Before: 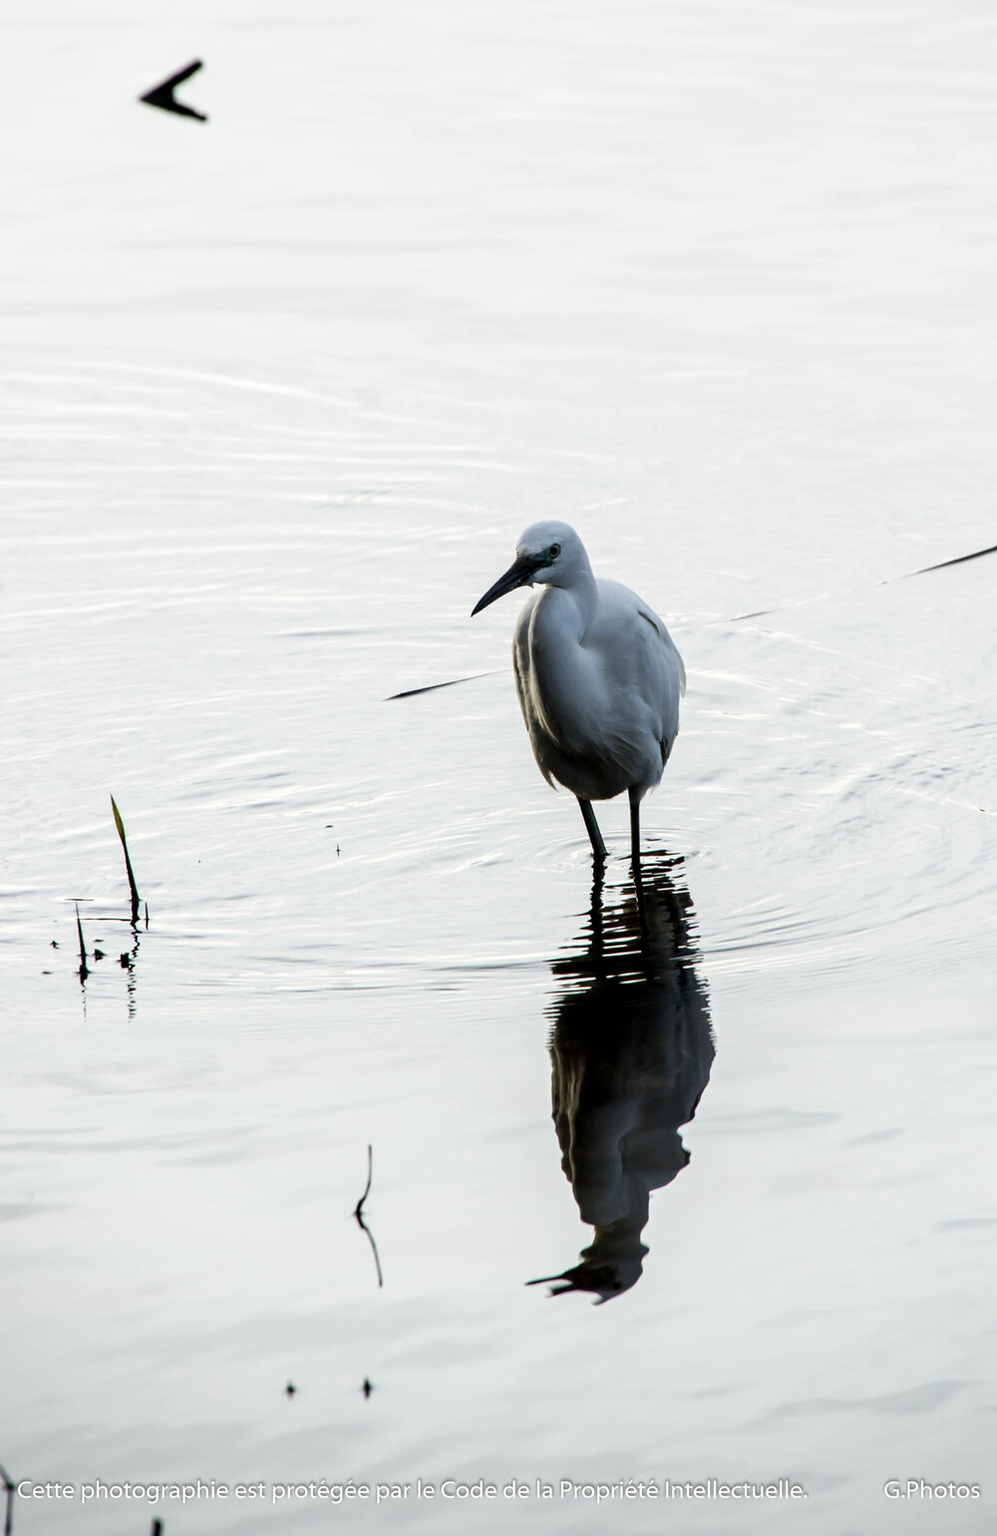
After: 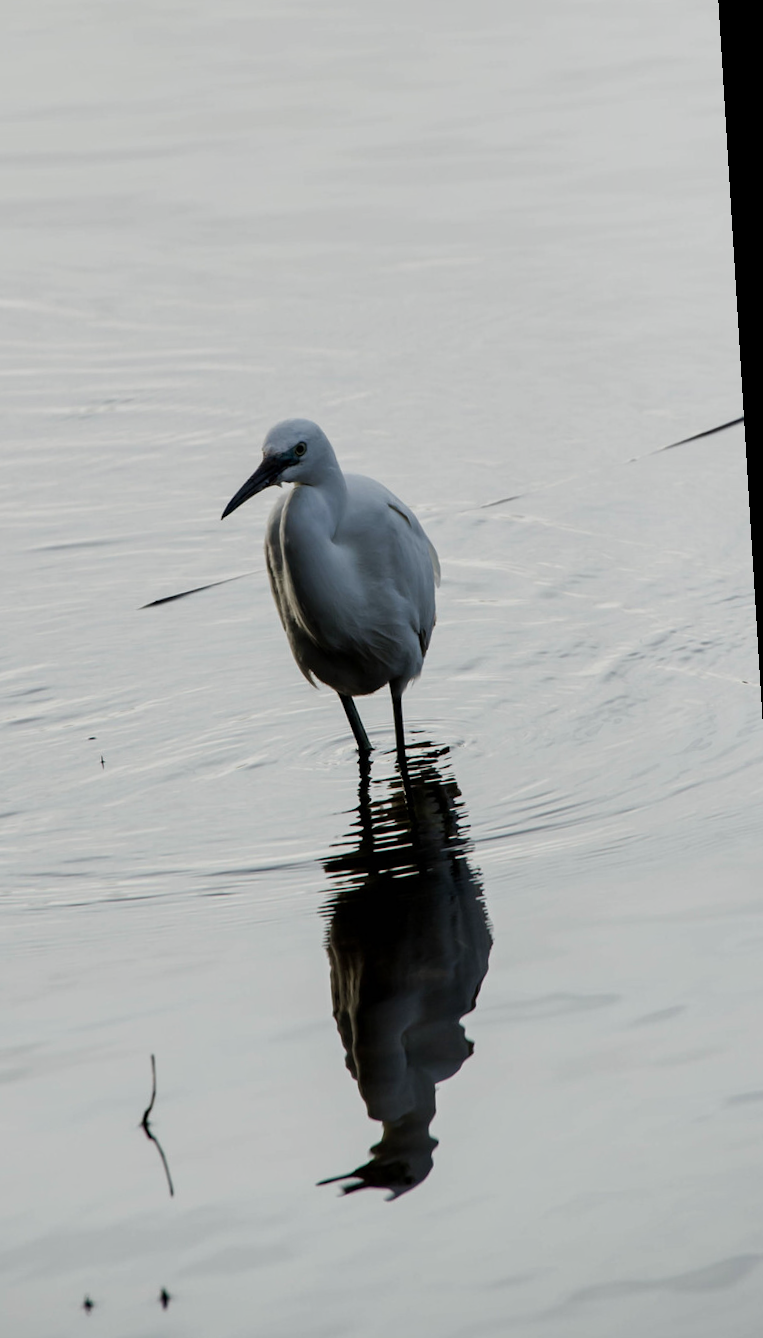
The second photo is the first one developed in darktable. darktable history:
rotate and perspective: rotation -3.52°, crop left 0.036, crop right 0.964, crop top 0.081, crop bottom 0.919
exposure: exposure -0.582 EV, compensate highlight preservation false
shadows and highlights: radius 125.46, shadows 30.51, highlights -30.51, low approximation 0.01, soften with gaussian
crop and rotate: left 24.6%
